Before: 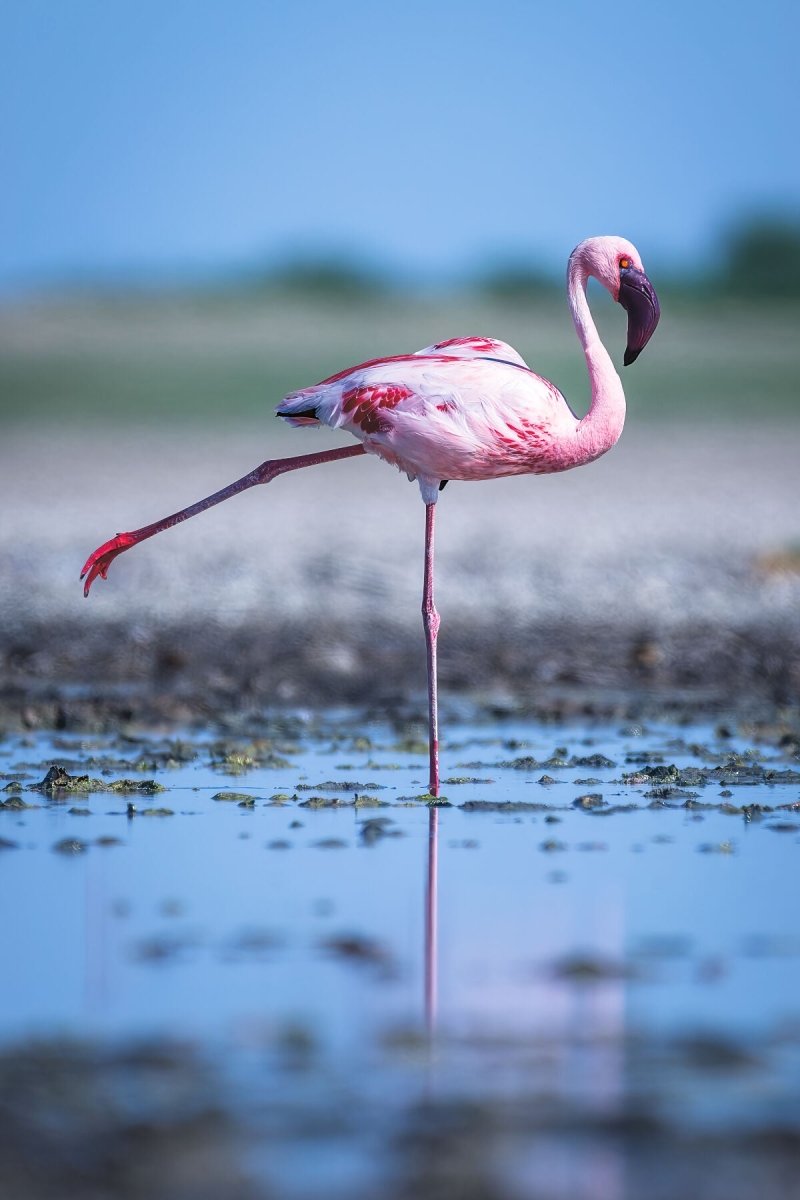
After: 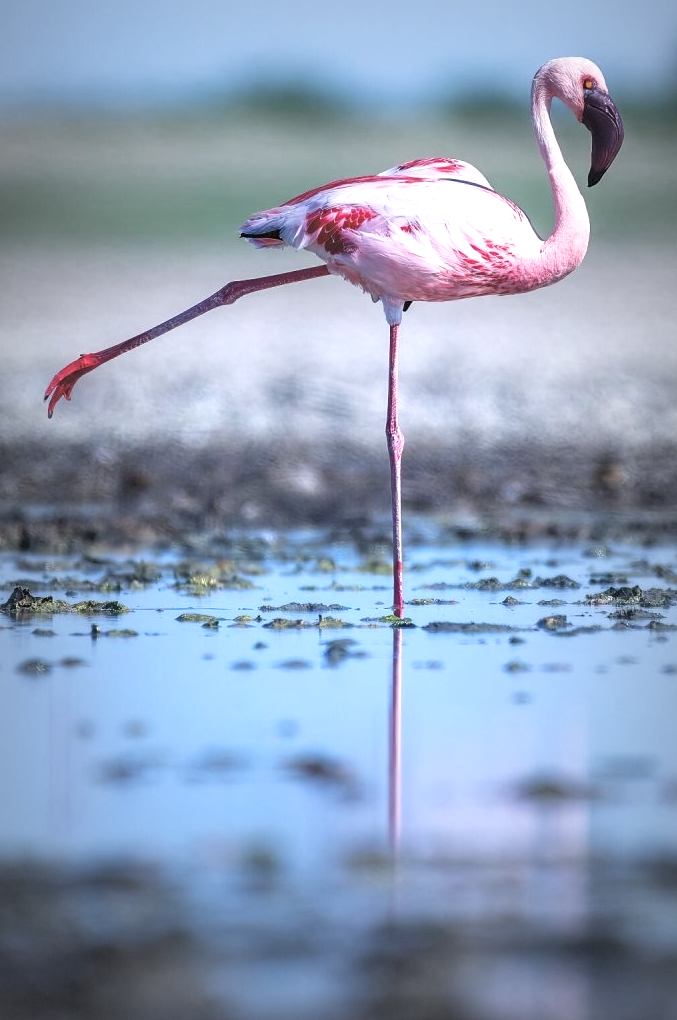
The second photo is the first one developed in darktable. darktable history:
crop and rotate: left 4.563%, top 14.961%, right 10.692%
vignetting: fall-off start 18.99%, fall-off radius 137.25%, width/height ratio 0.627, shape 0.587, dithering 8-bit output, unbound false
exposure: exposure 0.603 EV, compensate highlight preservation false
